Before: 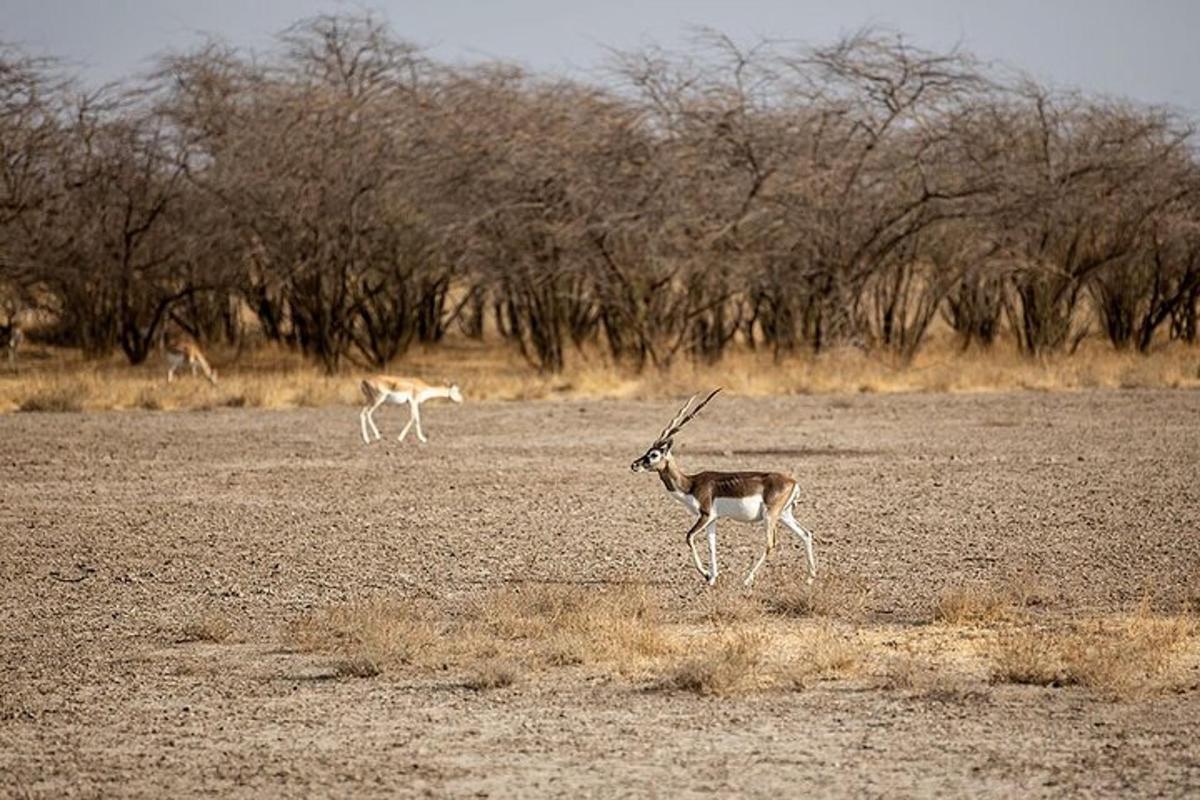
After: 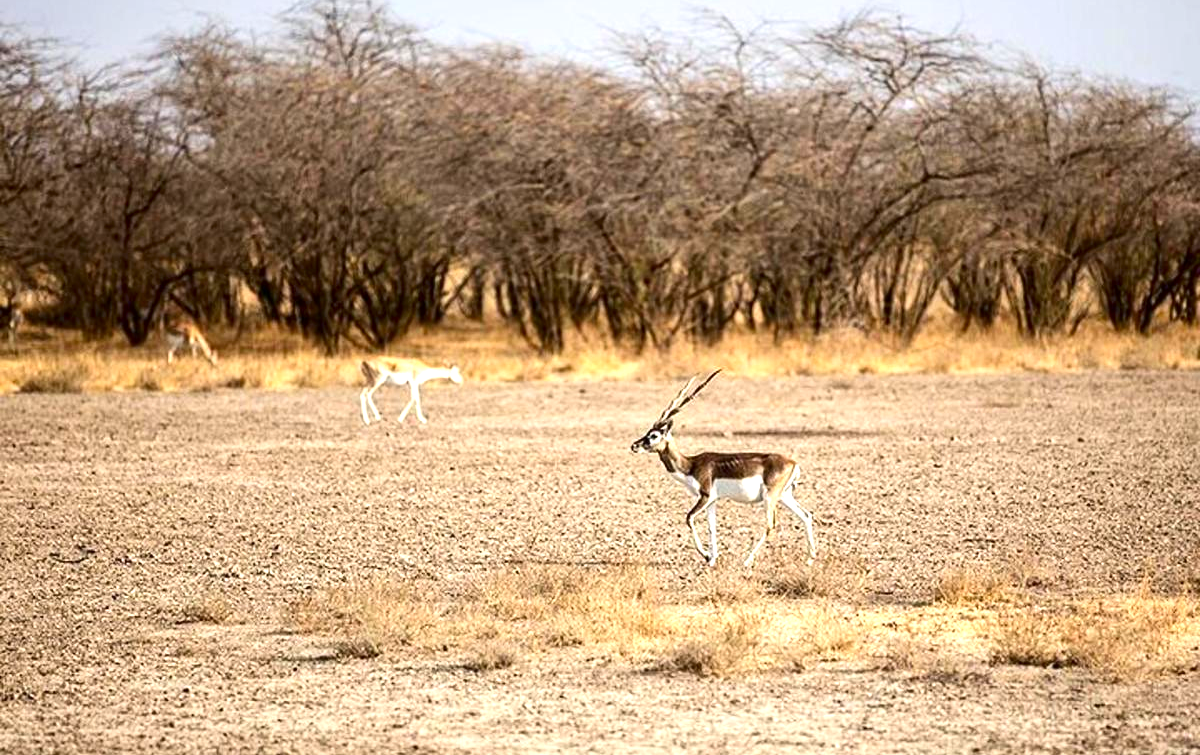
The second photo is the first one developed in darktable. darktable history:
exposure: black level correction 0, exposure 0.947 EV, compensate exposure bias true, compensate highlight preservation false
crop and rotate: top 2.464%, bottom 3.151%
contrast brightness saturation: contrast 0.133, brightness -0.063, saturation 0.152
